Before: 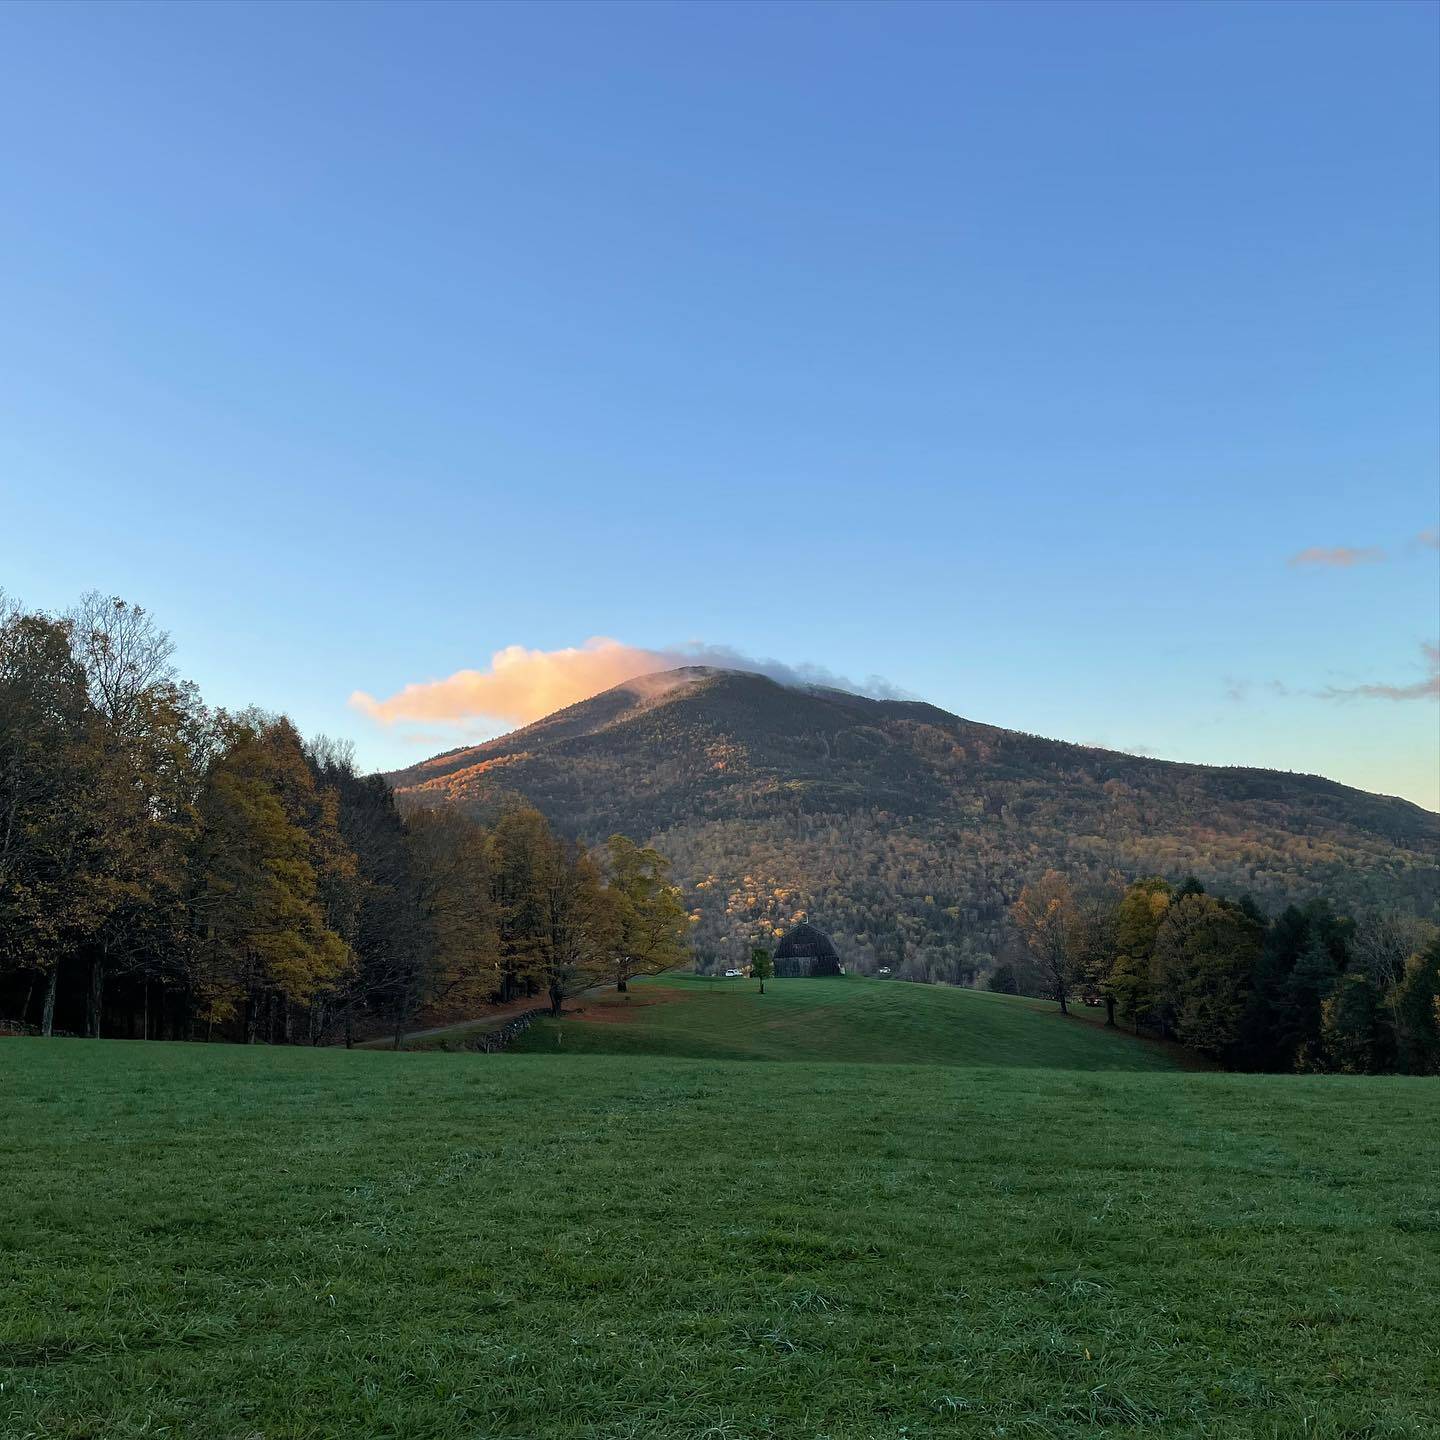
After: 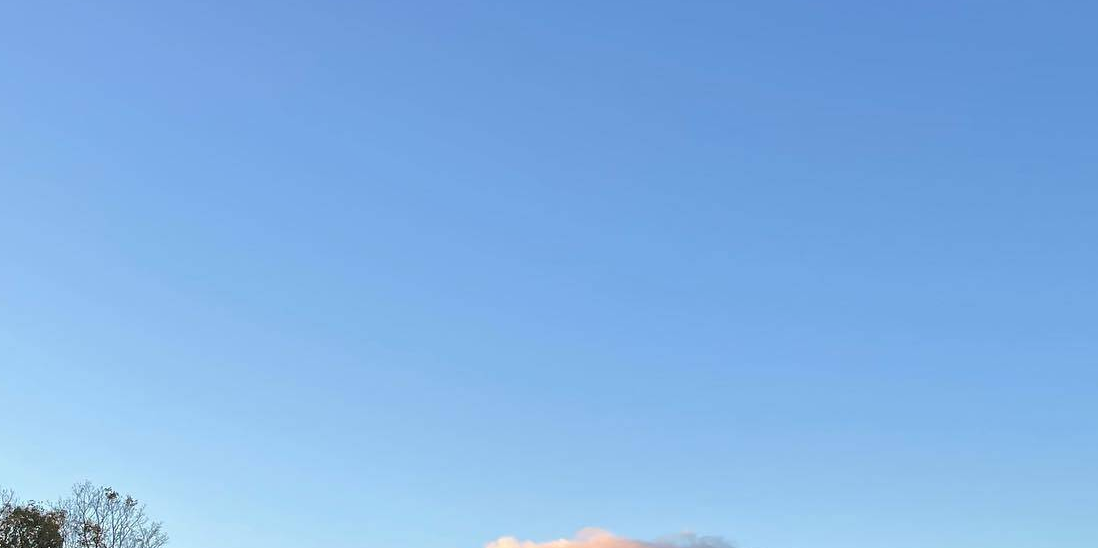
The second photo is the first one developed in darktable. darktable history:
crop: left 0.579%, top 7.627%, right 23.167%, bottom 54.275%
tone equalizer: -7 EV 0.13 EV, smoothing diameter 25%, edges refinement/feathering 10, preserve details guided filter
exposure: black level correction 0.001, compensate highlight preservation false
